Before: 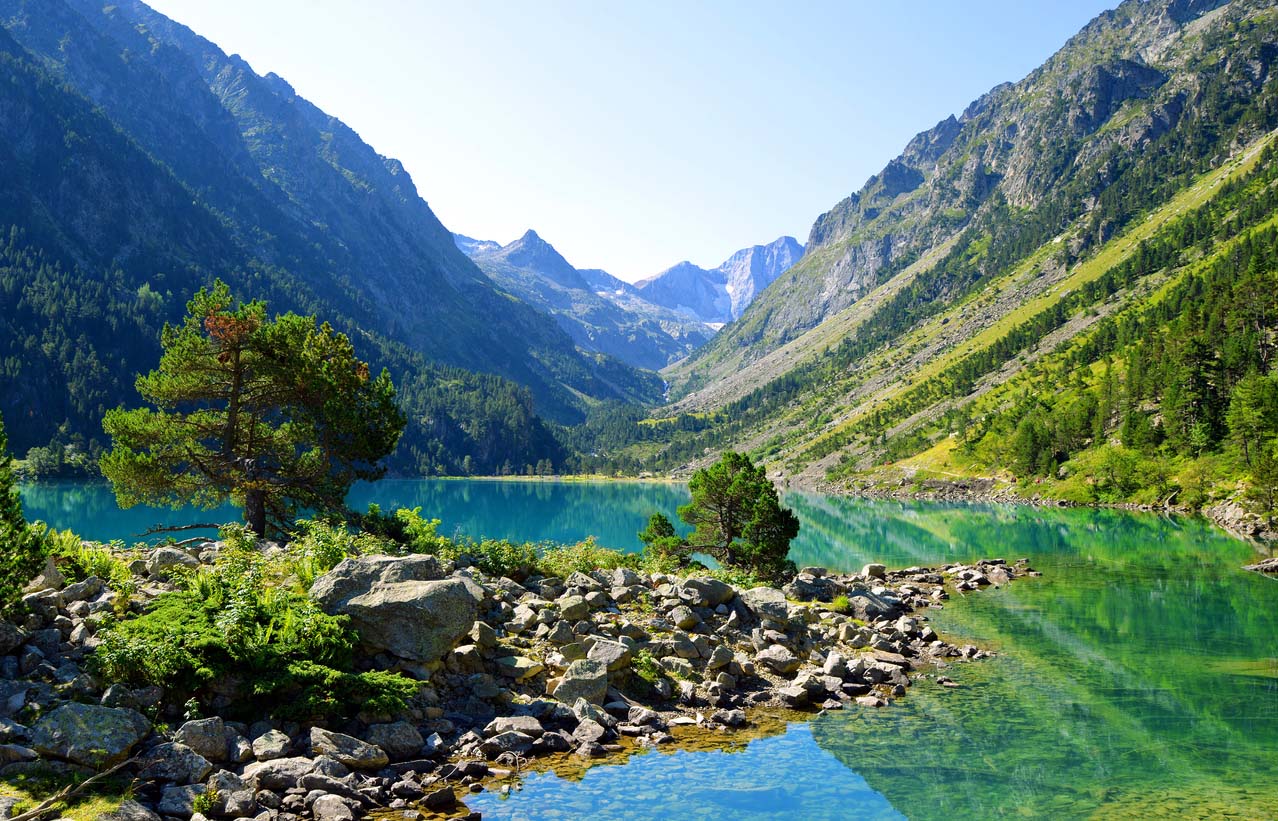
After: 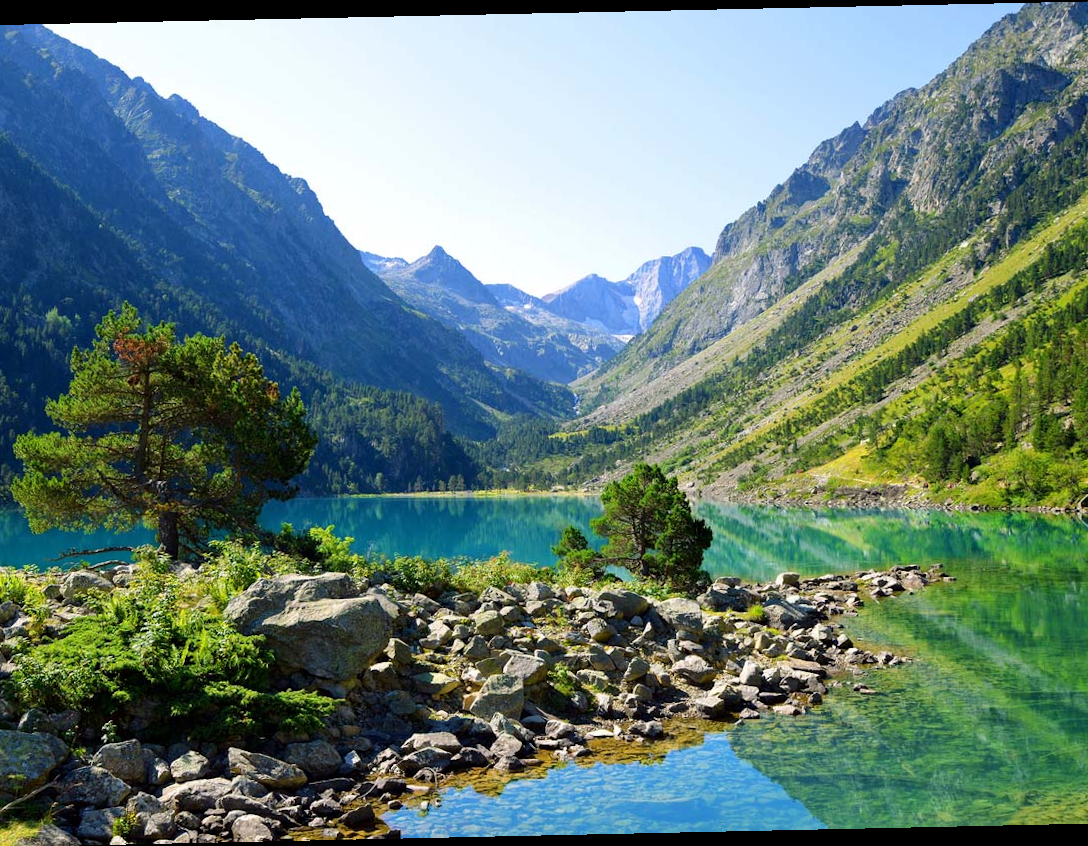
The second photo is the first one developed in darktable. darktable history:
rotate and perspective: rotation -1.24°, automatic cropping off
crop: left 7.598%, right 7.873%
